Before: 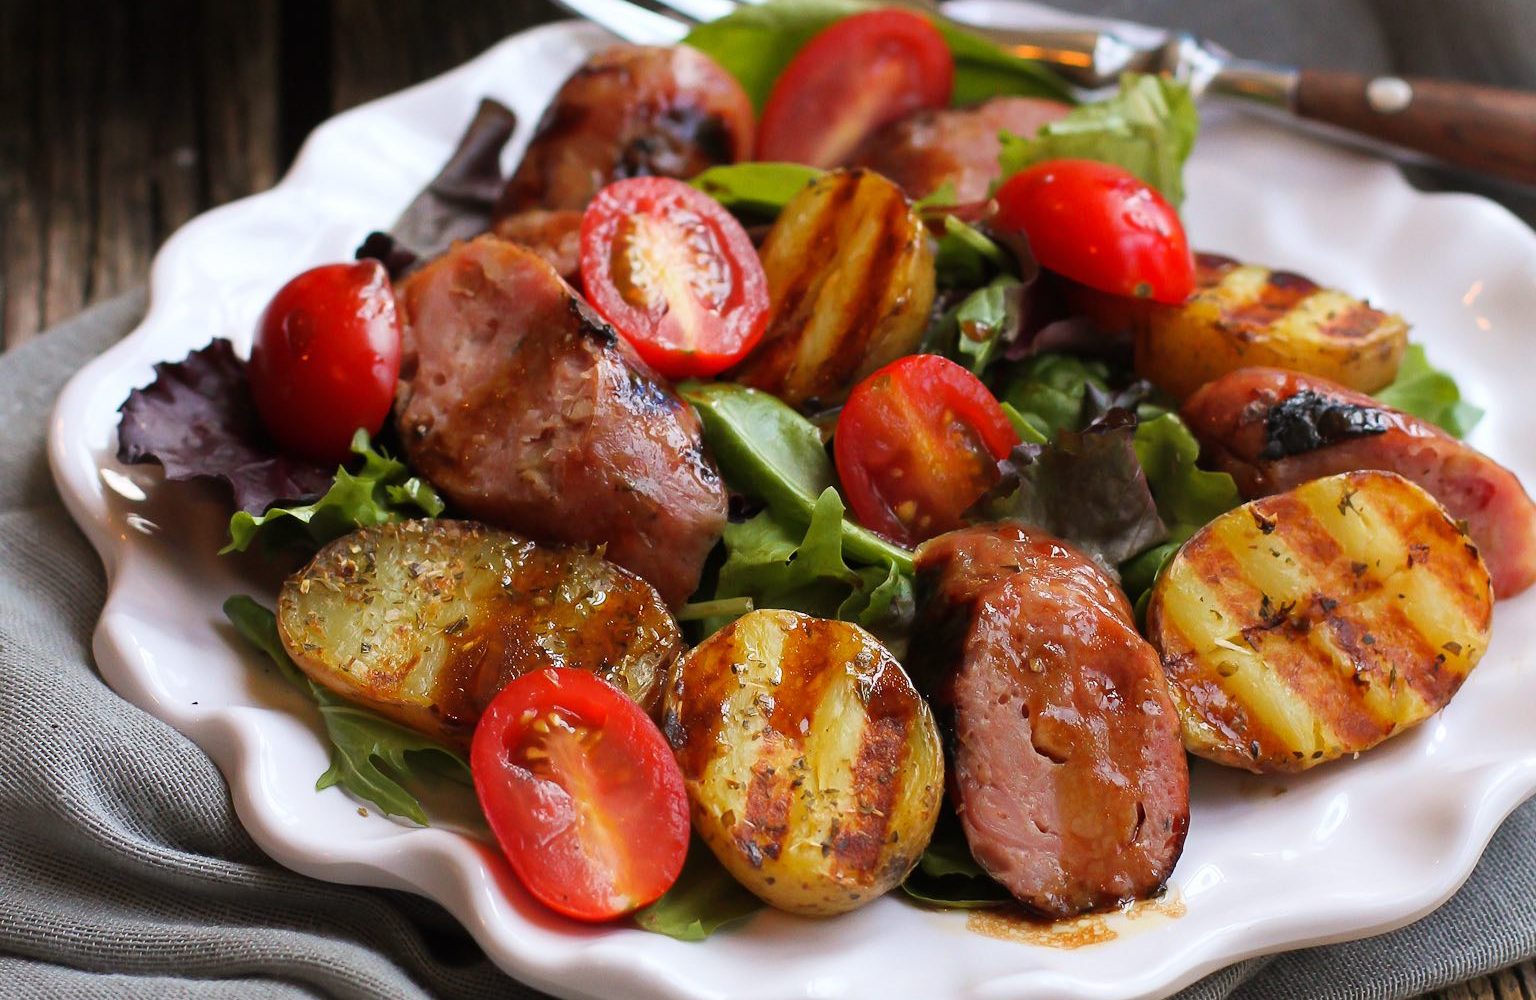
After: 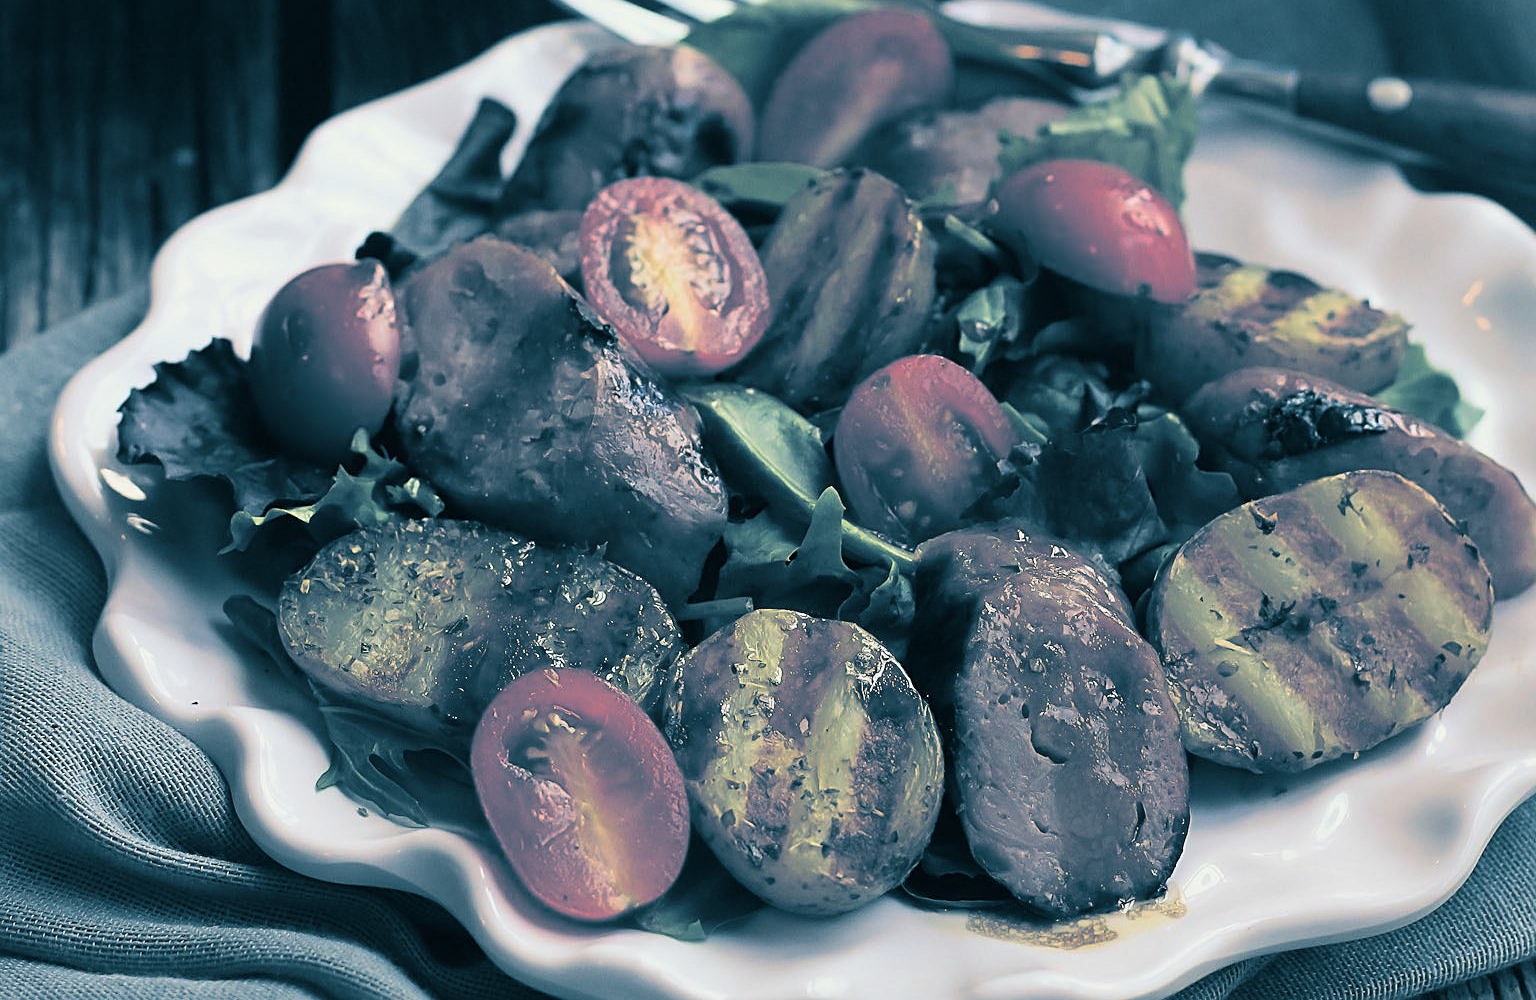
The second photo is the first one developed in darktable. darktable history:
shadows and highlights: soften with gaussian
sharpen: on, module defaults
split-toning: shadows › hue 212.4°, balance -70
color balance: mode lift, gamma, gain (sRGB), lift [1.04, 1, 1, 0.97], gamma [1.01, 1, 1, 0.97], gain [0.96, 1, 1, 0.97]
